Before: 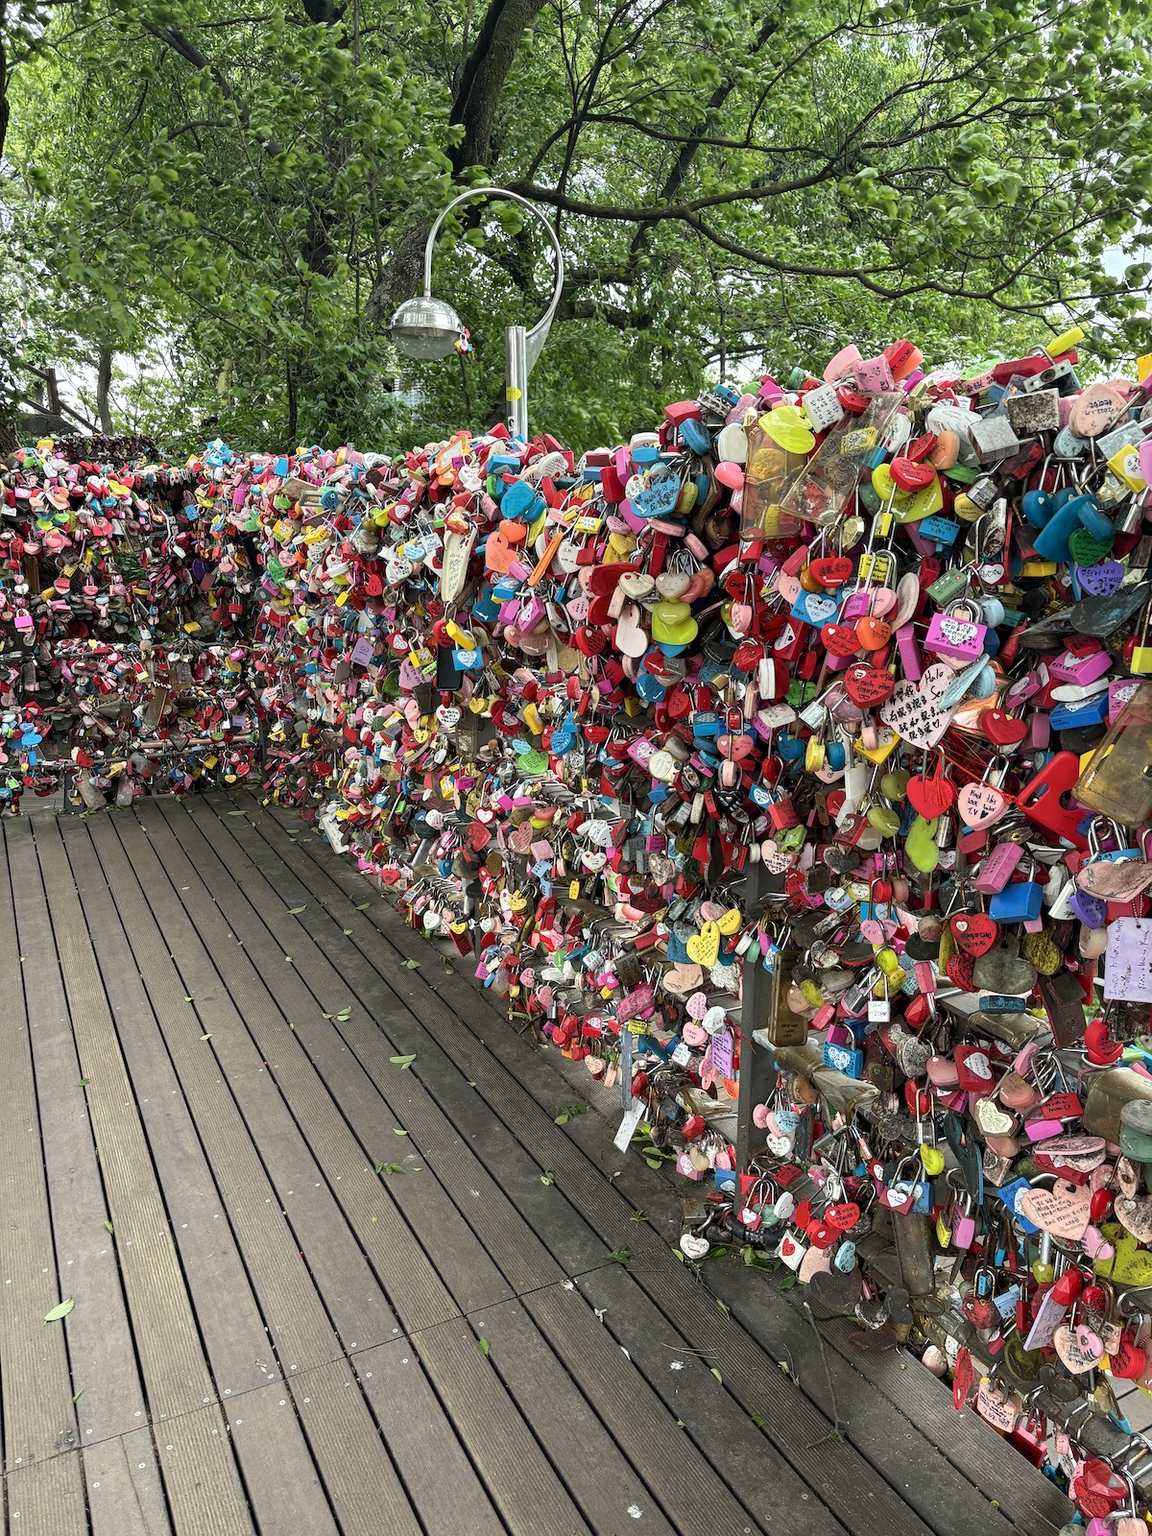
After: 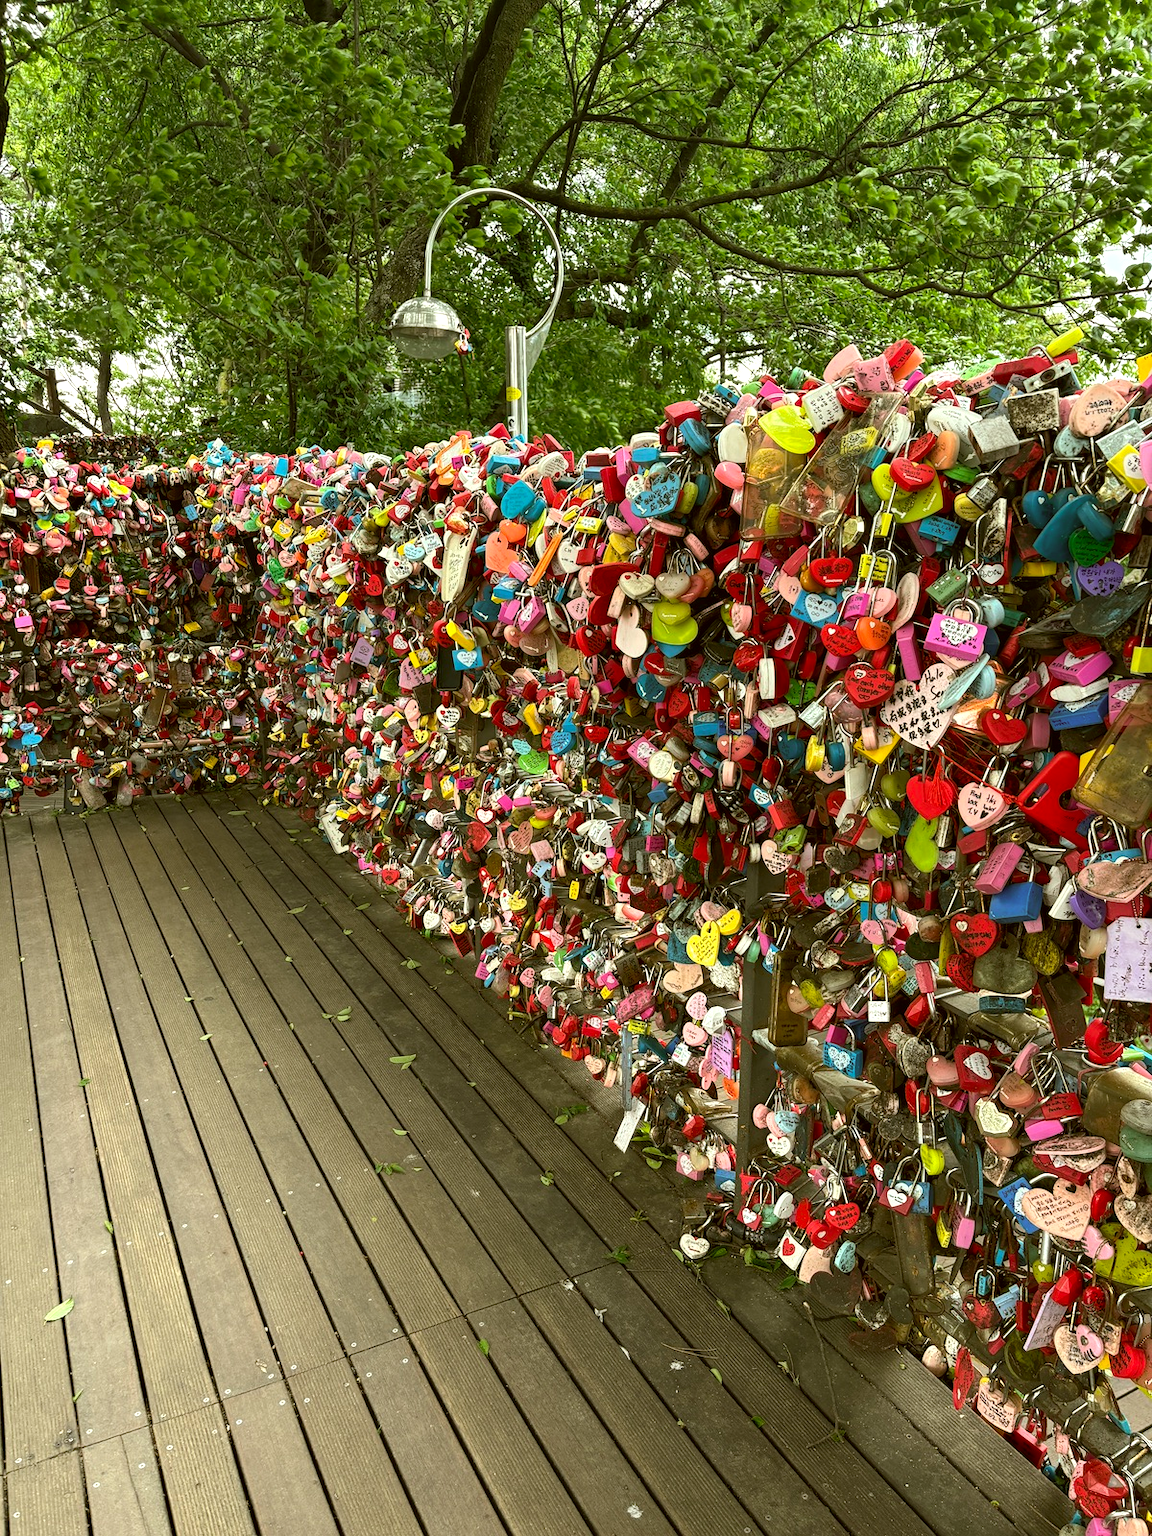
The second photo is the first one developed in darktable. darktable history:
tone equalizer: -8 EV -0.001 EV, -7 EV 0.001 EV, -6 EV -0.002 EV, -5 EV -0.003 EV, -4 EV -0.062 EV, -3 EV -0.222 EV, -2 EV -0.267 EV, -1 EV 0.105 EV, +0 EV 0.303 EV
color correction: highlights a* -1.43, highlights b* 10.12, shadows a* 0.395, shadows b* 19.35
